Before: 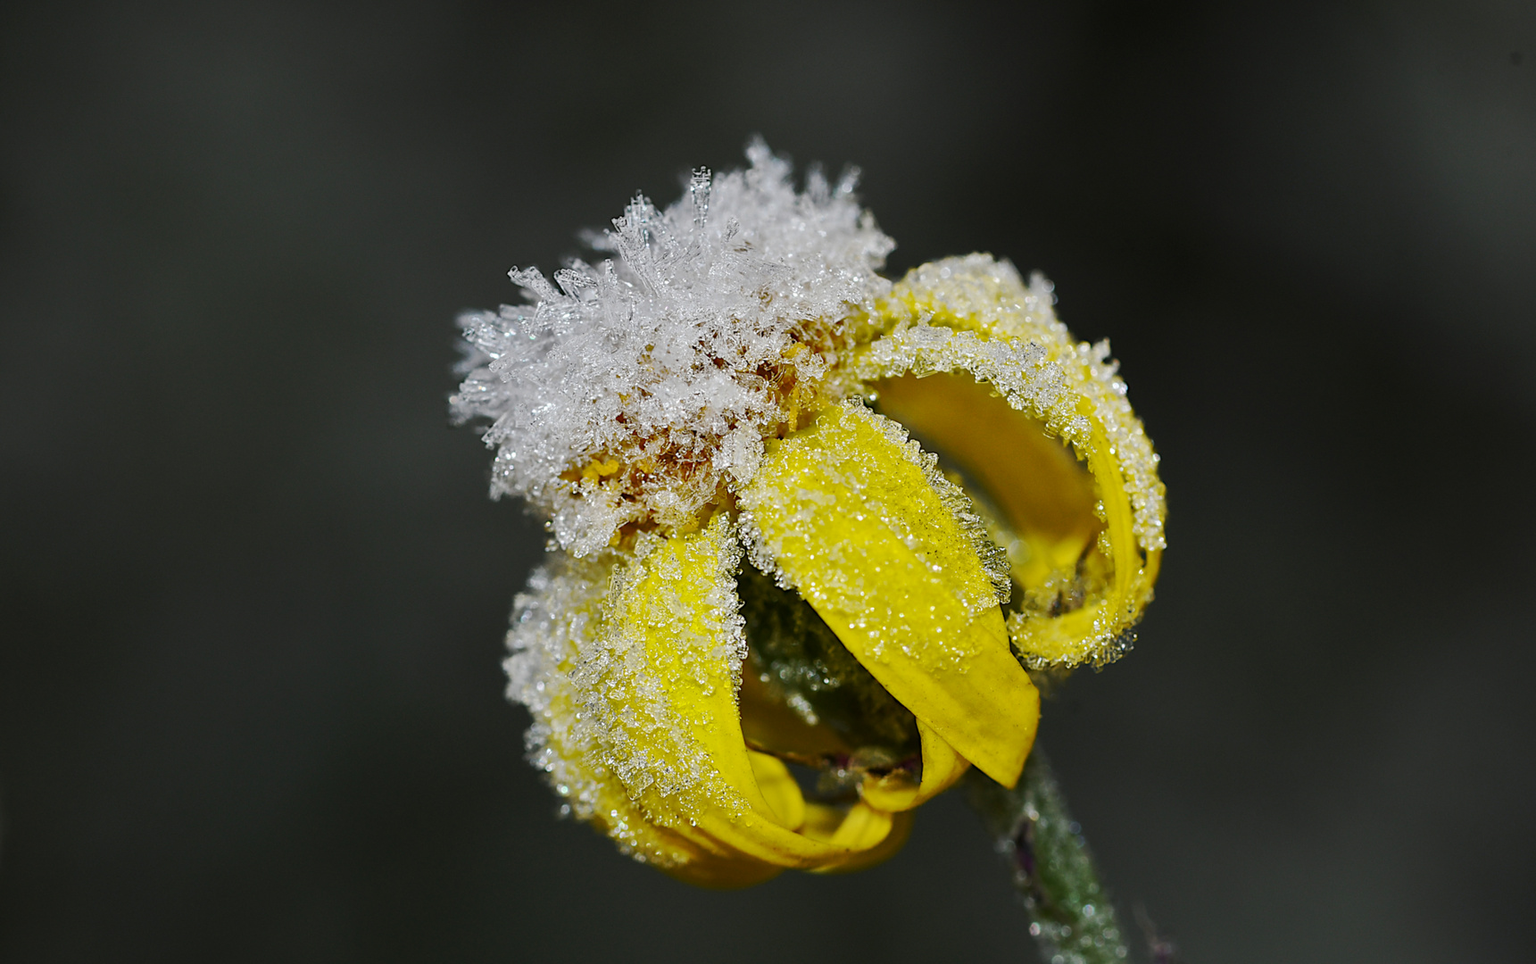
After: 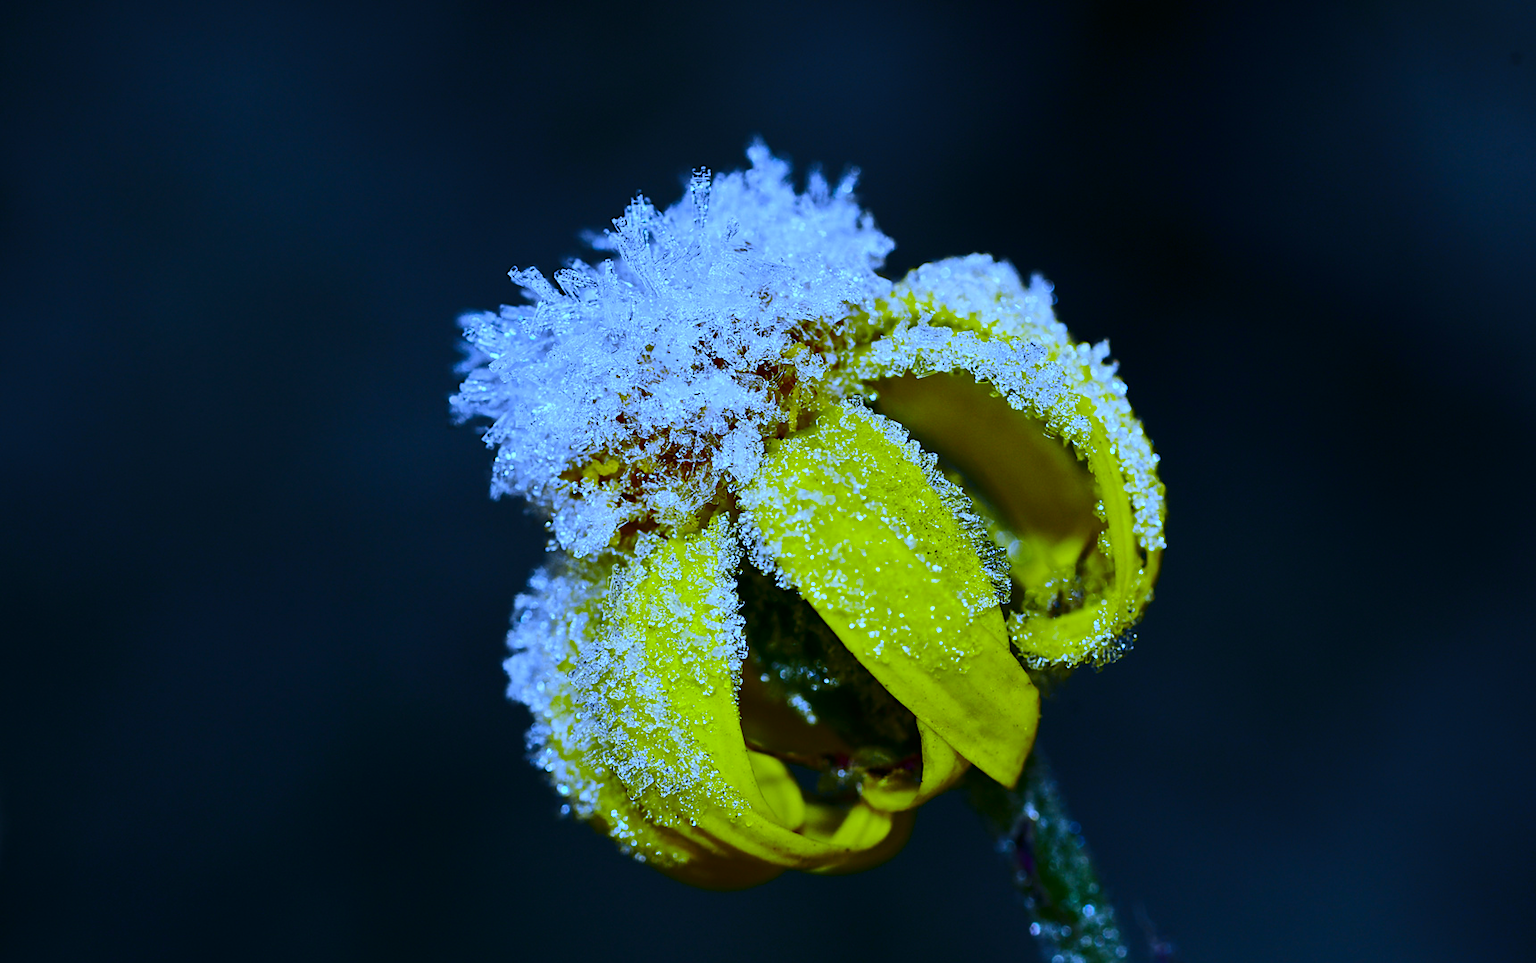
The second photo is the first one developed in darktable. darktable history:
contrast brightness saturation: contrast 0.2, brightness -0.11, saturation 0.1
white balance: red 0.766, blue 1.537
color balance: output saturation 120%
